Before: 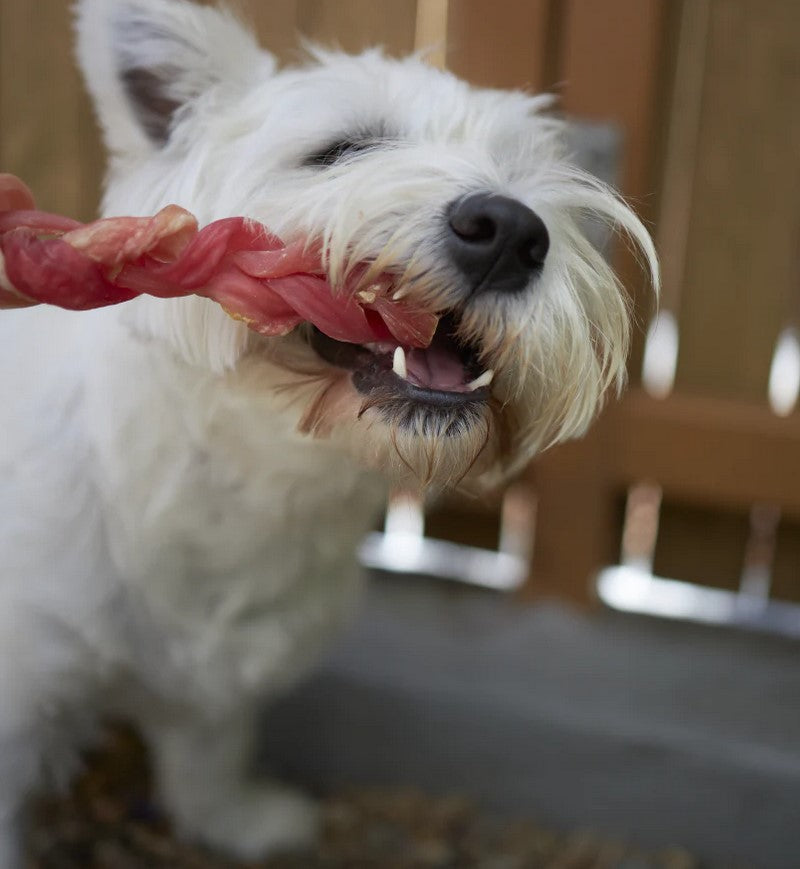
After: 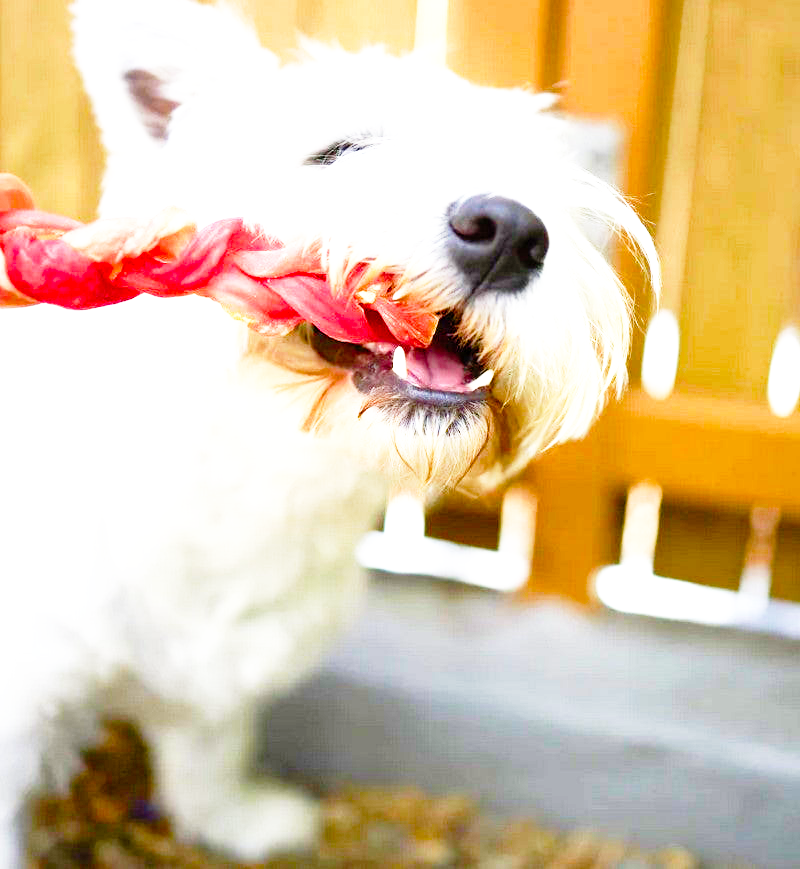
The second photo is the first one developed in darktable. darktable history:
base curve: curves: ch0 [(0, 0) (0.012, 0.01) (0.073, 0.168) (0.31, 0.711) (0.645, 0.957) (1, 1)], preserve colors none
exposure: black level correction 0.001, exposure 1.05 EV, compensate exposure bias true, compensate highlight preservation false
color balance rgb: linear chroma grading › shadows -2.2%, linear chroma grading › highlights -15%, linear chroma grading › global chroma -10%, linear chroma grading › mid-tones -10%, perceptual saturation grading › global saturation 45%, perceptual saturation grading › highlights -50%, perceptual saturation grading › shadows 30%, perceptual brilliance grading › global brilliance 18%, global vibrance 45%
